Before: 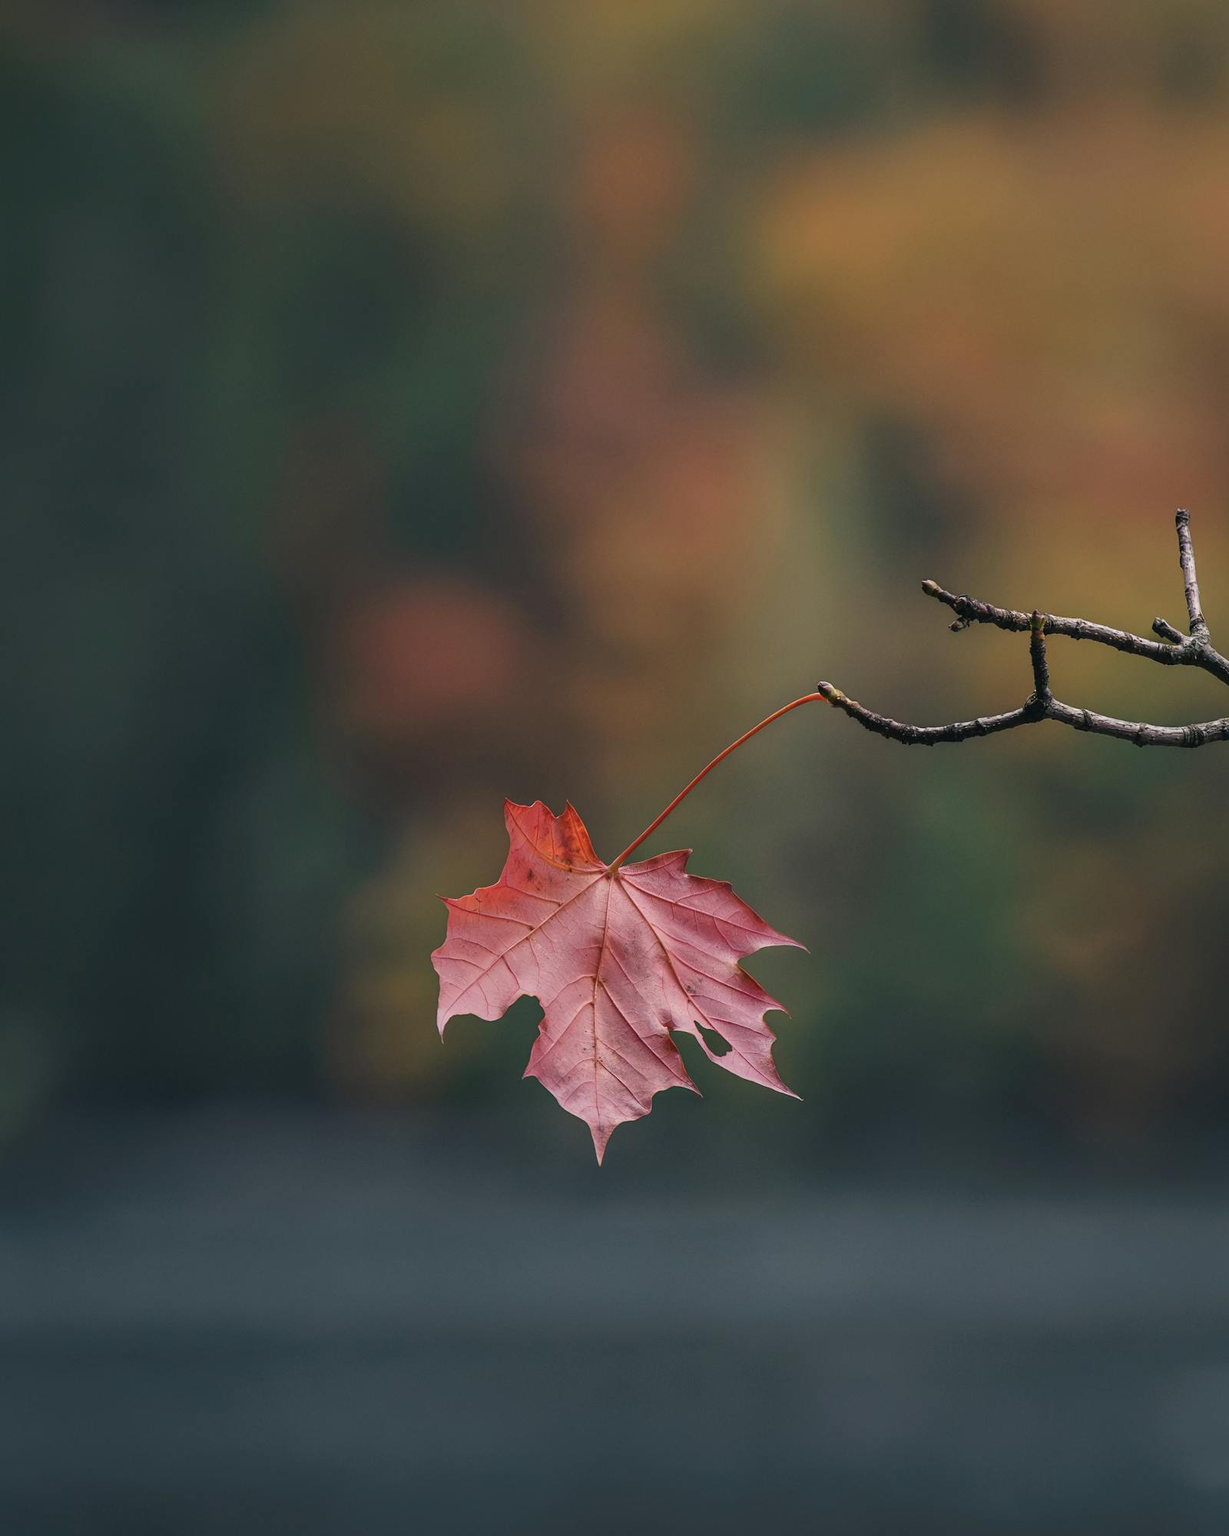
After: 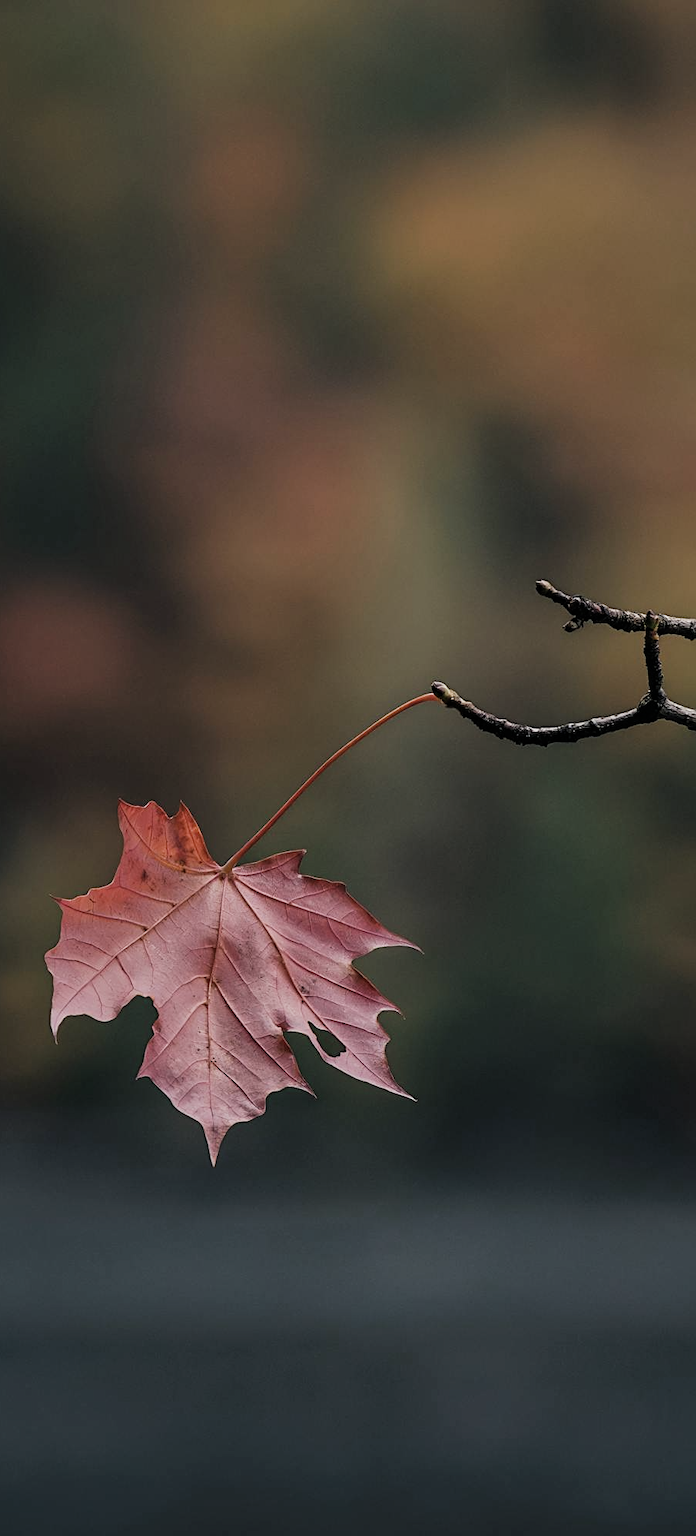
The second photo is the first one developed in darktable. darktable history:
filmic rgb: middle gray luminance 21.73%, black relative exposure -14 EV, white relative exposure 2.96 EV, threshold 6 EV, target black luminance 0%, hardness 8.81, latitude 59.69%, contrast 1.208, highlights saturation mix 5%, shadows ↔ highlights balance 41.6%, add noise in highlights 0, color science v3 (2019), use custom middle-gray values true, iterations of high-quality reconstruction 0, contrast in highlights soft, enable highlight reconstruction true
white balance: emerald 1
contrast brightness saturation: saturation -0.17
crop: left 31.458%, top 0%, right 11.876%
sharpen: radius 2.529, amount 0.323
rgb levels: preserve colors max RGB
